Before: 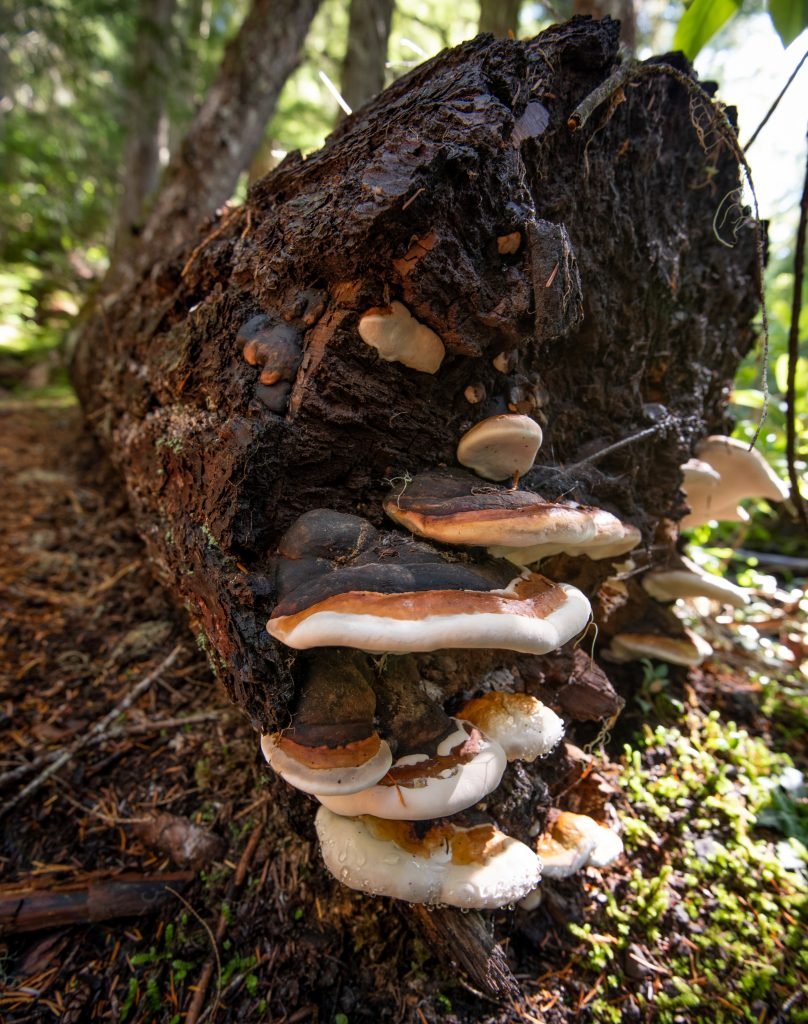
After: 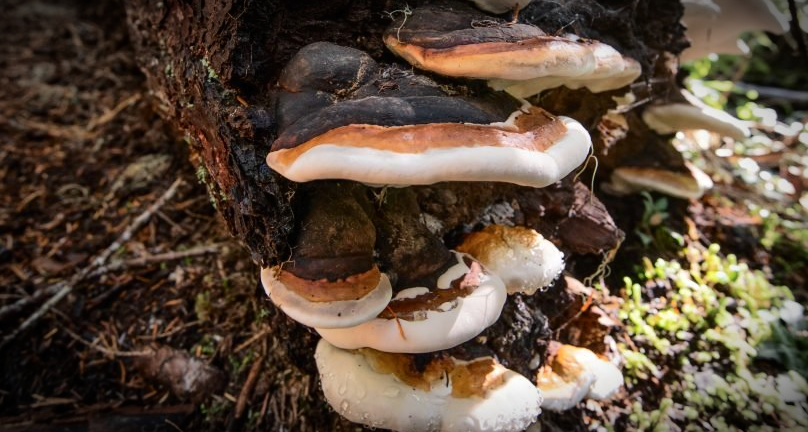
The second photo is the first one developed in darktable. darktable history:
vignetting: brightness -0.832, automatic ratio true
tone curve: curves: ch0 [(0, 0) (0.003, 0.009) (0.011, 0.013) (0.025, 0.022) (0.044, 0.039) (0.069, 0.055) (0.1, 0.077) (0.136, 0.113) (0.177, 0.158) (0.224, 0.213) (0.277, 0.289) (0.335, 0.367) (0.399, 0.451) (0.468, 0.532) (0.543, 0.615) (0.623, 0.696) (0.709, 0.755) (0.801, 0.818) (0.898, 0.893) (1, 1)], color space Lab, independent channels, preserve colors none
crop: top 45.632%, bottom 12.124%
